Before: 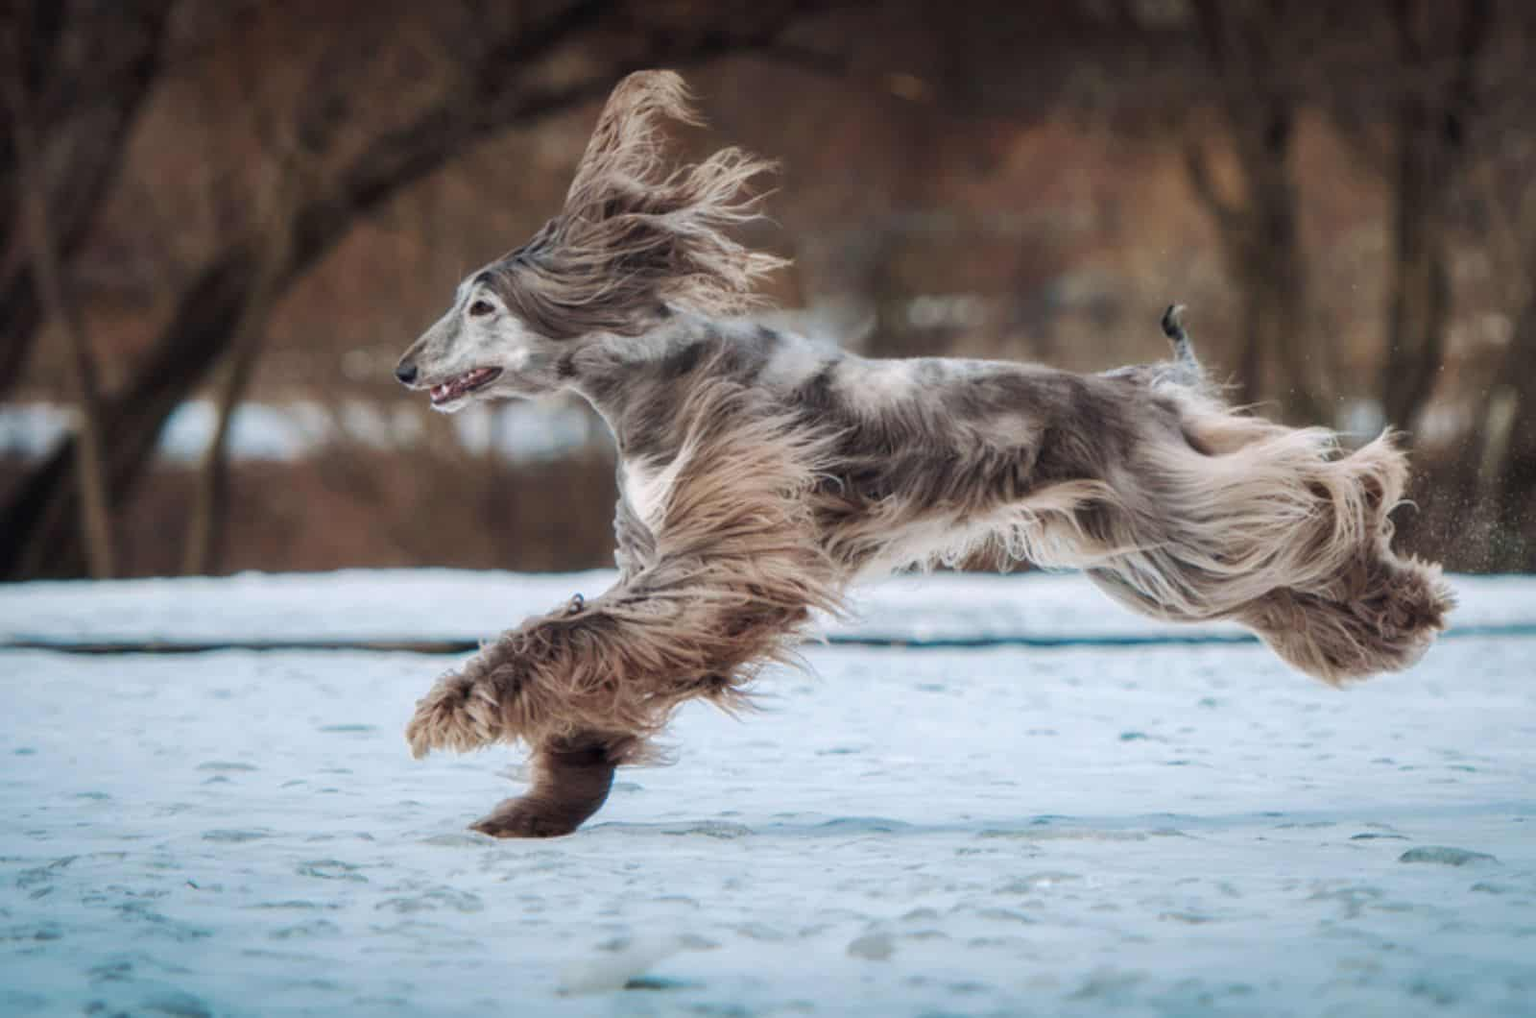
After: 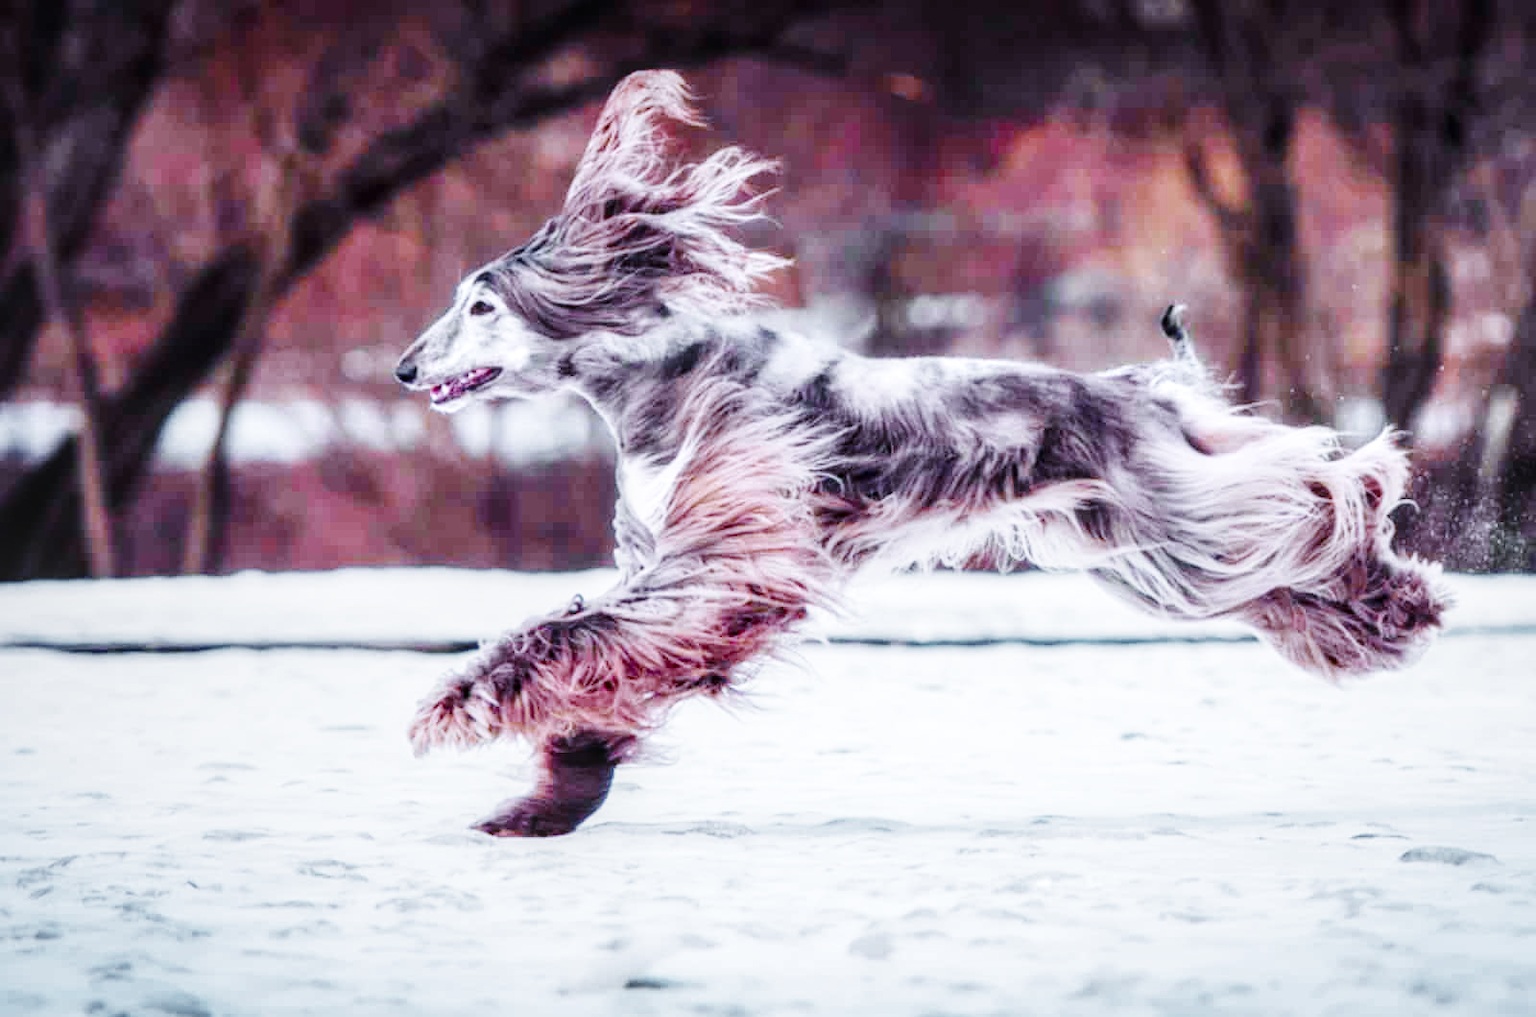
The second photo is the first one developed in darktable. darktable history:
base curve: curves: ch0 [(0, 0) (0, 0) (0.002, 0.001) (0.008, 0.003) (0.019, 0.011) (0.037, 0.037) (0.064, 0.11) (0.102, 0.232) (0.152, 0.379) (0.216, 0.524) (0.296, 0.665) (0.394, 0.789) (0.512, 0.881) (0.651, 0.945) (0.813, 0.986) (1, 1)], preserve colors none
local contrast: on, module defaults
color zones: curves: ch0 [(0, 0.48) (0.209, 0.398) (0.305, 0.332) (0.429, 0.493) (0.571, 0.5) (0.714, 0.5) (0.857, 0.5) (1, 0.48)]; ch1 [(0, 0.736) (0.143, 0.625) (0.225, 0.371) (0.429, 0.256) (0.571, 0.241) (0.714, 0.213) (0.857, 0.48) (1, 0.736)]; ch2 [(0, 0.448) (0.143, 0.498) (0.286, 0.5) (0.429, 0.5) (0.571, 0.5) (0.714, 0.5) (0.857, 0.5) (1, 0.448)]
color calibration: illuminant as shot in camera, x 0.379, y 0.397, temperature 4145.15 K
